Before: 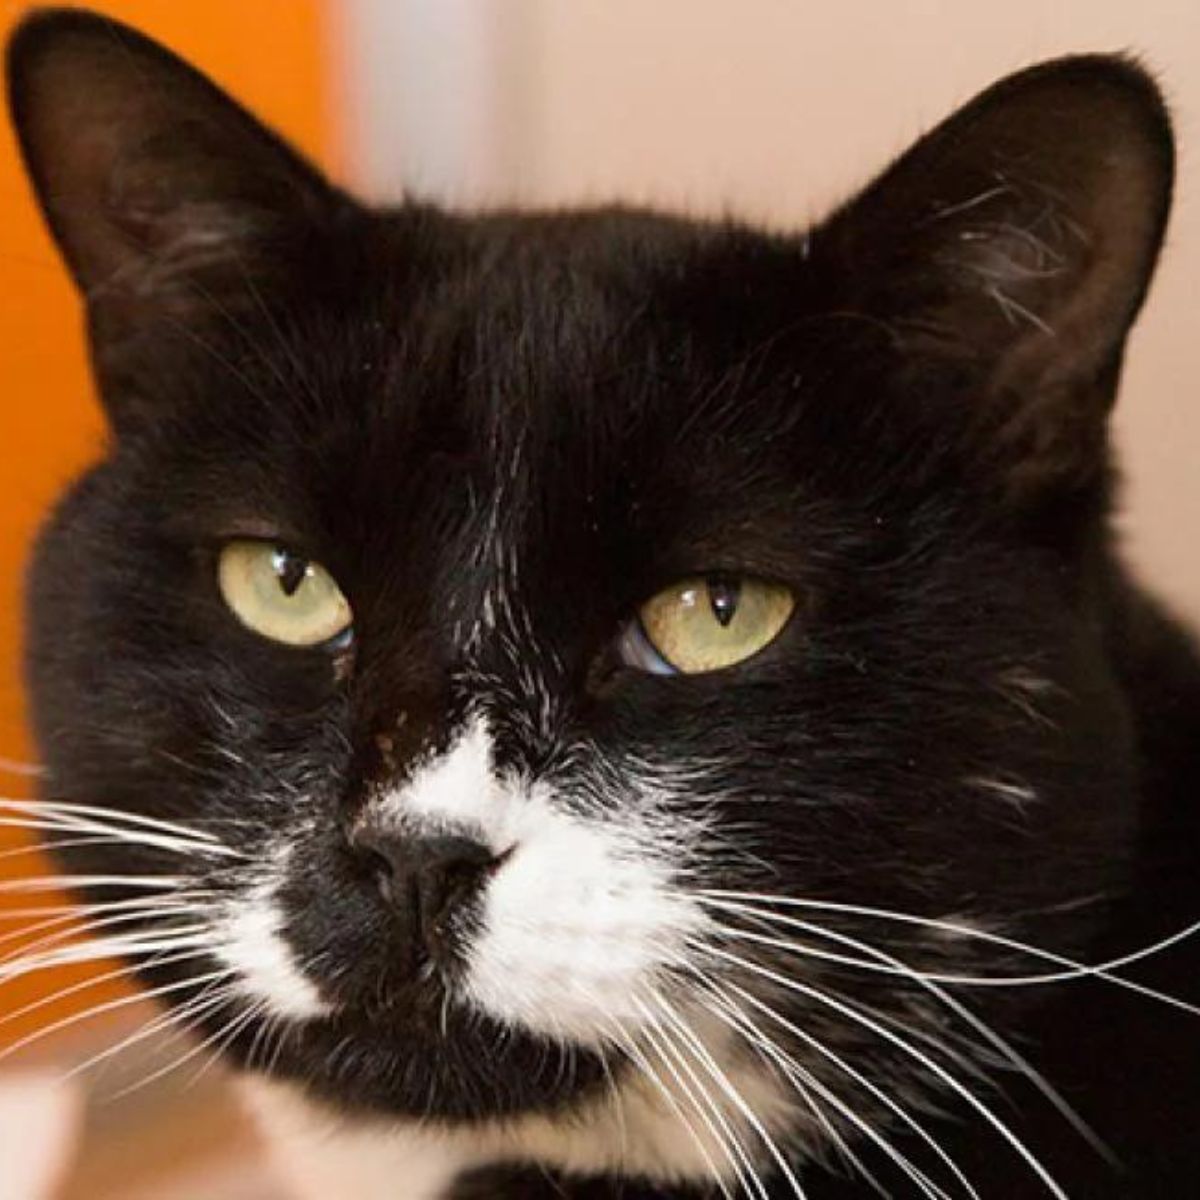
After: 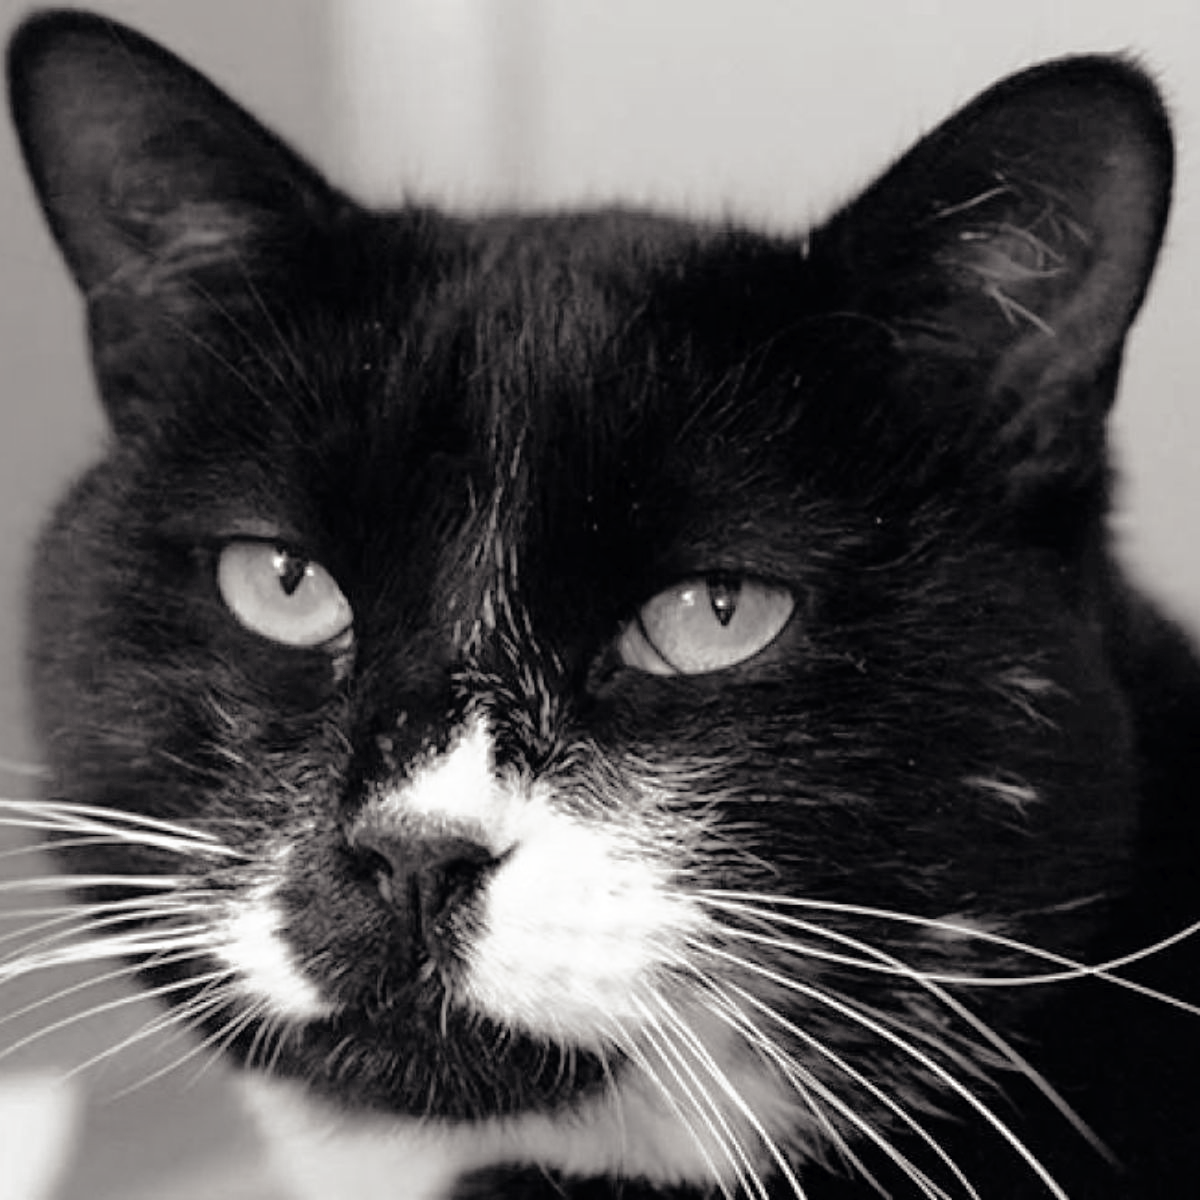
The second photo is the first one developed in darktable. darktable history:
tone curve: curves: ch0 [(0, 0) (0.003, 0.007) (0.011, 0.011) (0.025, 0.021) (0.044, 0.04) (0.069, 0.07) (0.1, 0.129) (0.136, 0.187) (0.177, 0.254) (0.224, 0.325) (0.277, 0.398) (0.335, 0.461) (0.399, 0.513) (0.468, 0.571) (0.543, 0.624) (0.623, 0.69) (0.709, 0.777) (0.801, 0.86) (0.898, 0.953) (1, 1)], preserve colors none
color look up table: target L [83.12, 88.47, 100.33, 82.76, 75.52, 61.6, 68.22, 44.65, 38.57, 36.99, 23.39, 12.23, 200.9, 103.21, 80.7, 66.95, 66.22, 46.9, 58.07, 50.12, 64.34, 65.85, 52.72, 37.99, 26.21, 4.686, 100.33, 82.05, 84.55, 89.57, 77.34, 90.24, 88.1, 69.23, 82.43, 50.55, 46.9, 59.5, 65.11, 31.68, 27.92, 40.29, 89.57, 85.35, 70.31, 71.07, 51.1, 81.35, 52.15], target a [0.171, 0.049, -0.516, 0.179, 0.363, 1.255, 0.955, 2.412, 2.106, 2.137, 0.86, 1.015, 0, 0, 0.104, 0.624, 0.808, 2.301, 2.342, 2.274, 0.814, 0.809, 2.797, 2.586, 1.481, 0.276, -0.516, 0.188, 0.222, 0.406, 0.4, 0.429, 0.085, 0.662, 0.312, 2.568, 2.301, 1.482, 0.947, 1.584, 2.035, 1.915, 0.406, 0.345, 0.513, 0.281, 2.291, 0.337, 2.732], target b [2.249, 1.572, 9.898, 2.252, 3.627, 3.178, 2.149, 1.706, 0.9, 2.08, 0.306, -0.091, -0.001, -0.002, 1.954, 3.108, 3.154, 2.004, 3.172, 1.936, 3.173, 3.158, 2.355, 1.042, 0.538, -1.072, 9.898, 2.141, 1.711, 1.252, 2.918, 1.187, 1.664, 3.258, 1.755, 2.486, 2.004, 2.969, 2.64, 0.647, 0.221, 1.416, 1.252, 1.288, 2.921, 3.586, 1.691, 1.447, 2.51], num patches 49
